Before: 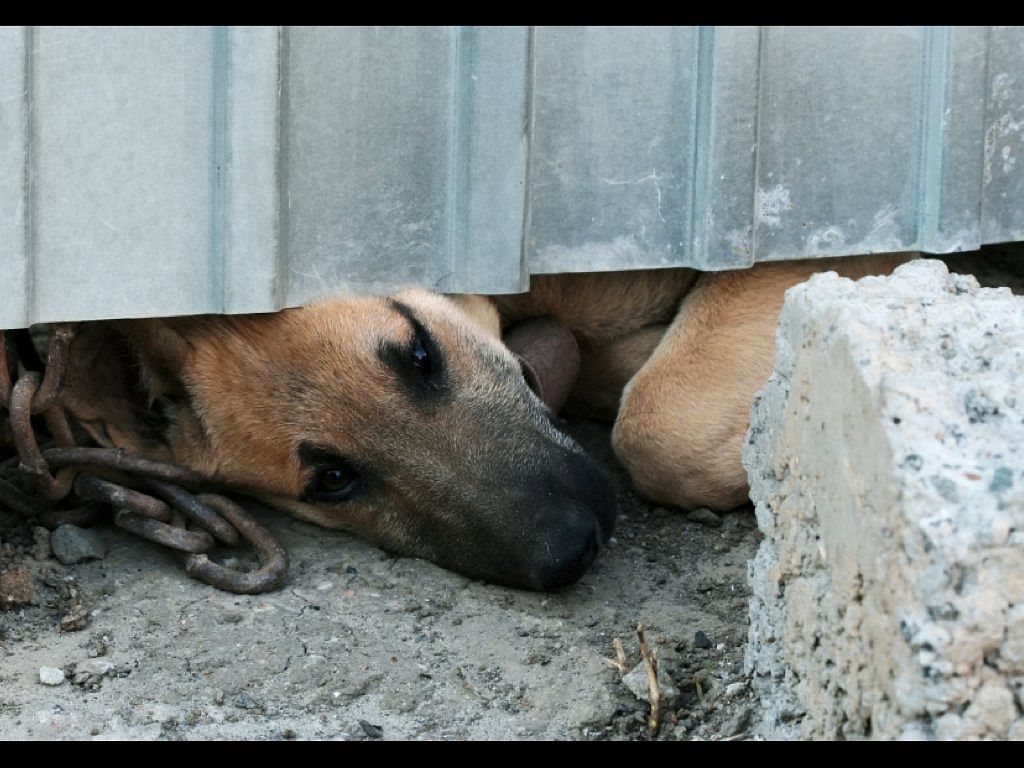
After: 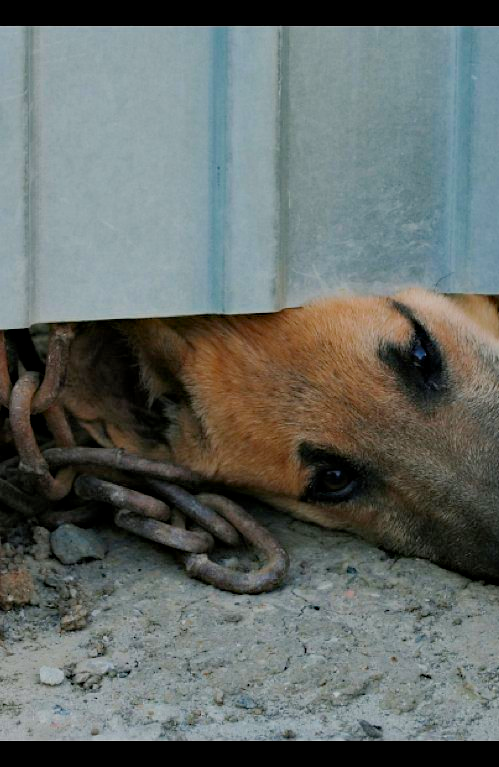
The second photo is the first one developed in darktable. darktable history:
crop and rotate: left 0.027%, top 0%, right 51.149%
shadows and highlights: shadows 25.21, highlights -26.57
haze removal: compatibility mode true, adaptive false
color zones: curves: ch0 [(0, 0.425) (0.143, 0.422) (0.286, 0.42) (0.429, 0.419) (0.571, 0.419) (0.714, 0.42) (0.857, 0.422) (1, 0.425)]; ch1 [(0, 0.666) (0.143, 0.669) (0.286, 0.671) (0.429, 0.67) (0.571, 0.67) (0.714, 0.67) (0.857, 0.67) (1, 0.666)]
filmic rgb: middle gray luminance 4.54%, black relative exposure -12.97 EV, white relative exposure 5.01 EV, target black luminance 0%, hardness 5.18, latitude 59.55%, contrast 0.767, highlights saturation mix 4.66%, shadows ↔ highlights balance 26.11%, color science v6 (2022)
